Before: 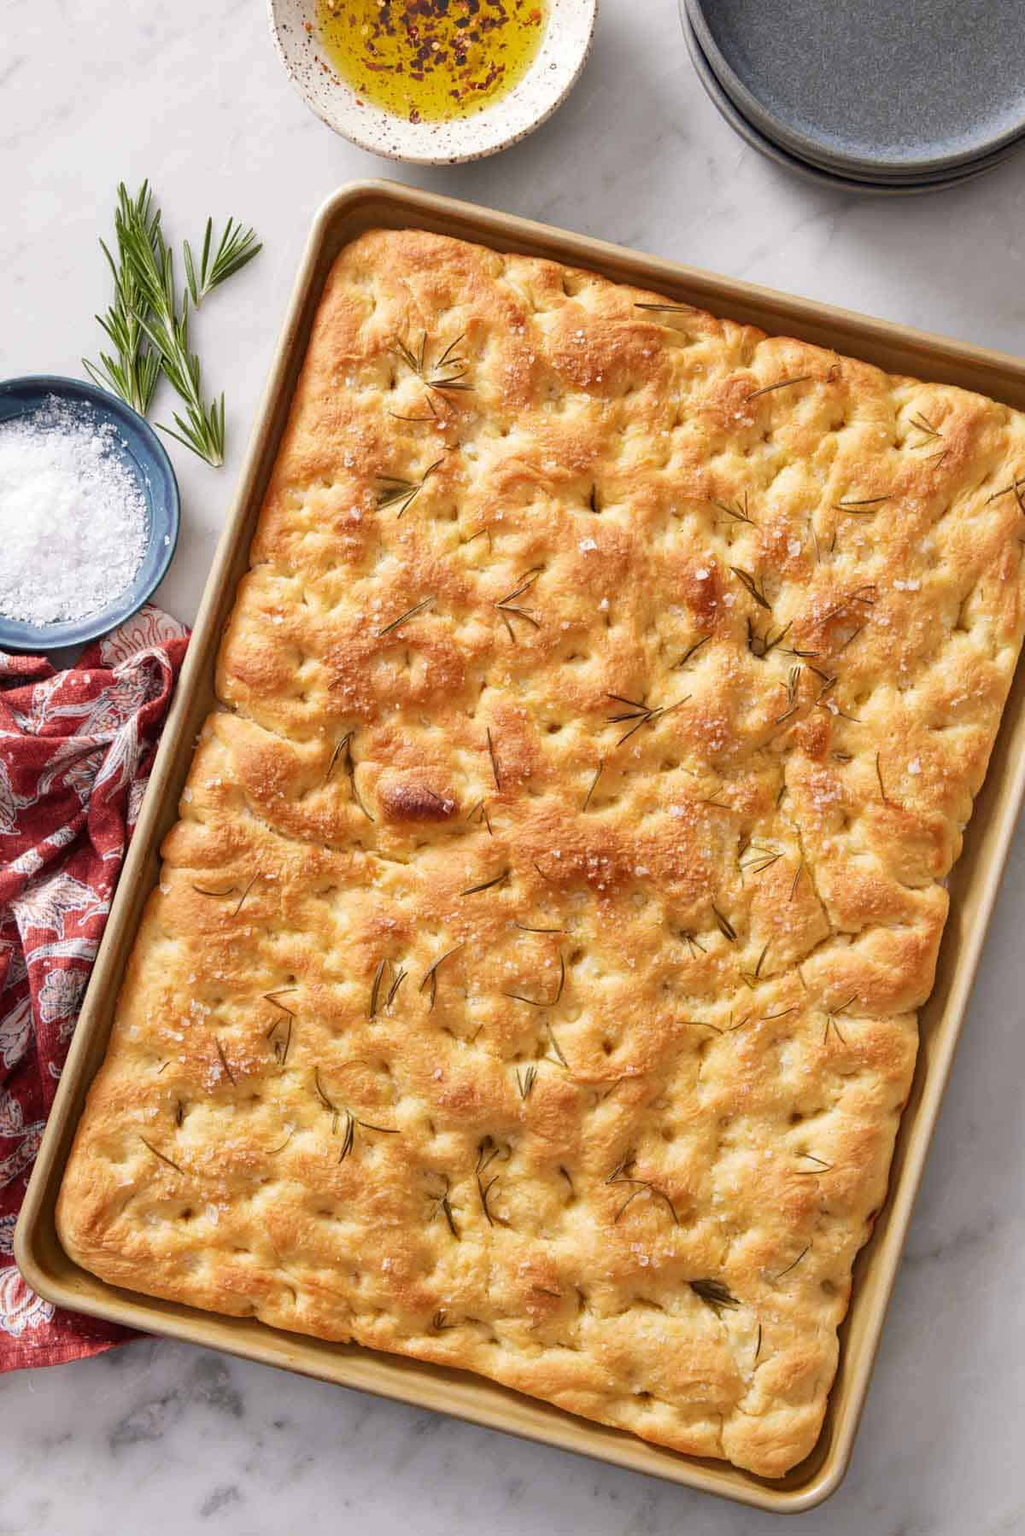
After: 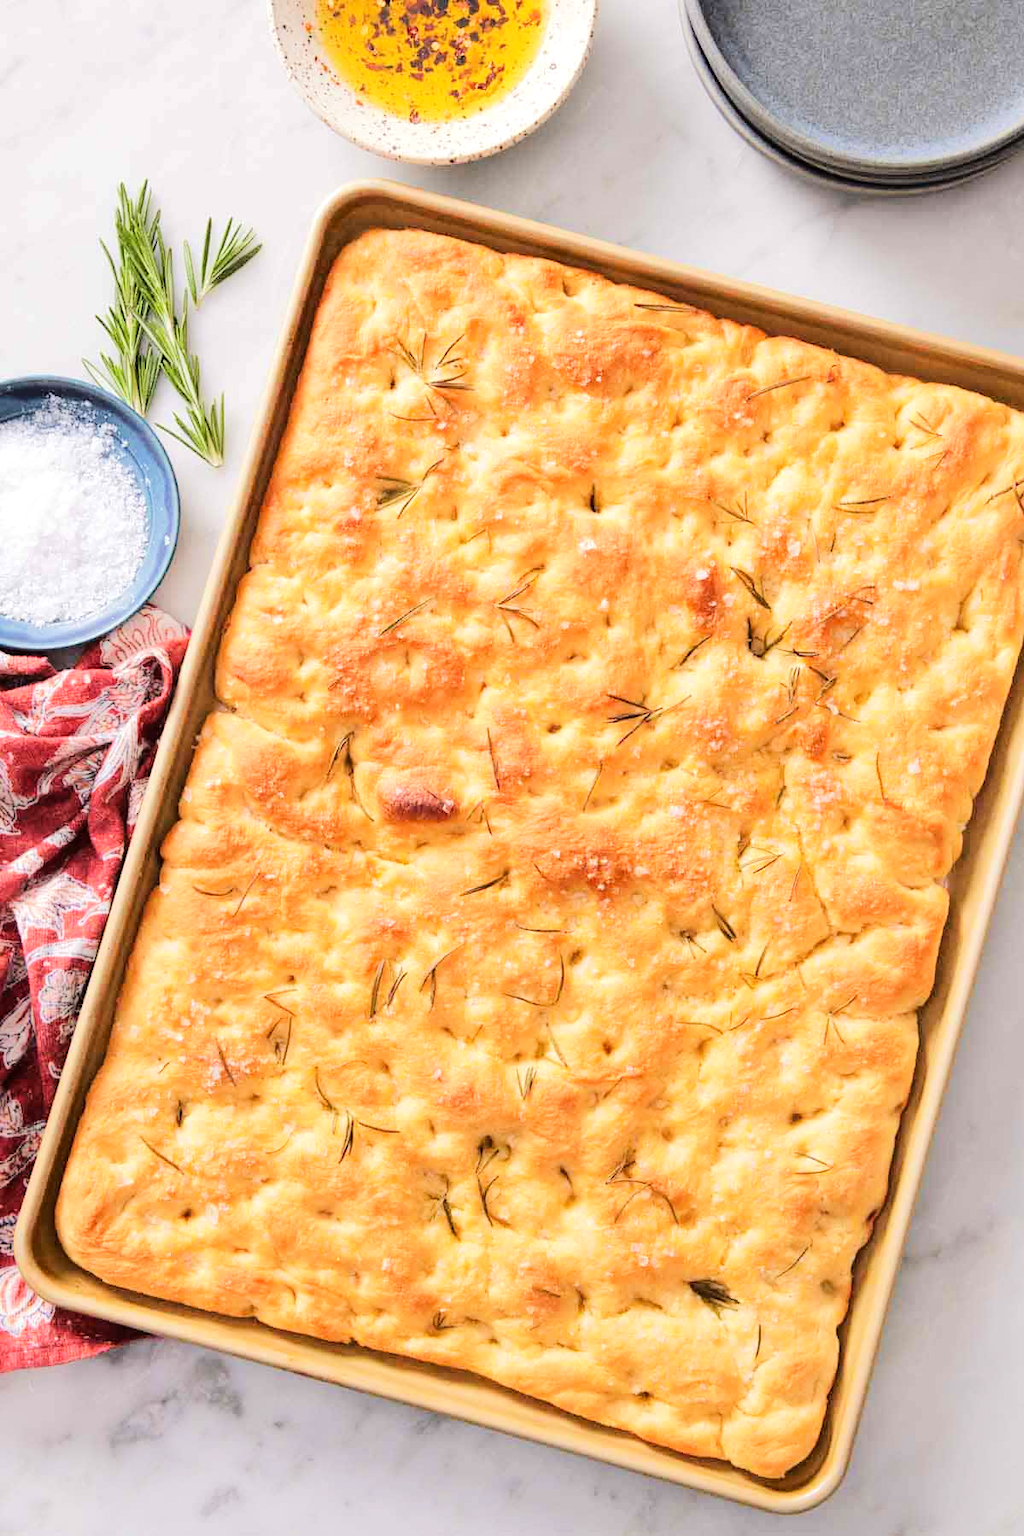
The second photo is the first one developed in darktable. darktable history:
tone equalizer: -7 EV 0.141 EV, -6 EV 0.561 EV, -5 EV 1.18 EV, -4 EV 1.35 EV, -3 EV 1.13 EV, -2 EV 0.6 EV, -1 EV 0.15 EV, edges refinement/feathering 500, mask exposure compensation -1.57 EV, preserve details no
